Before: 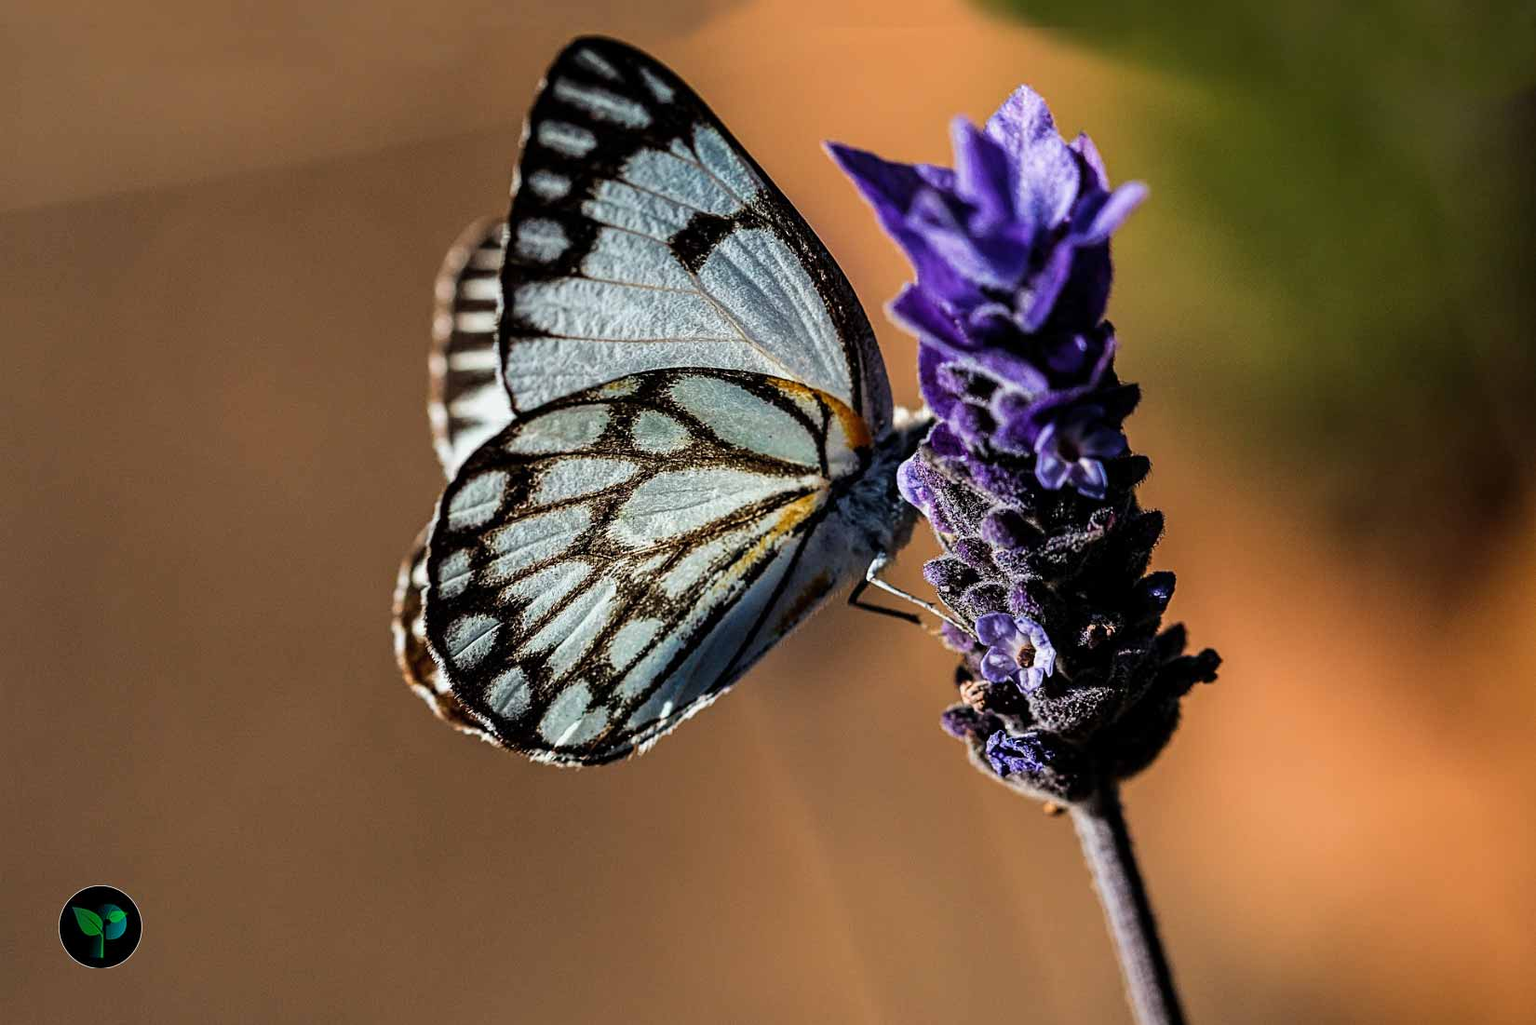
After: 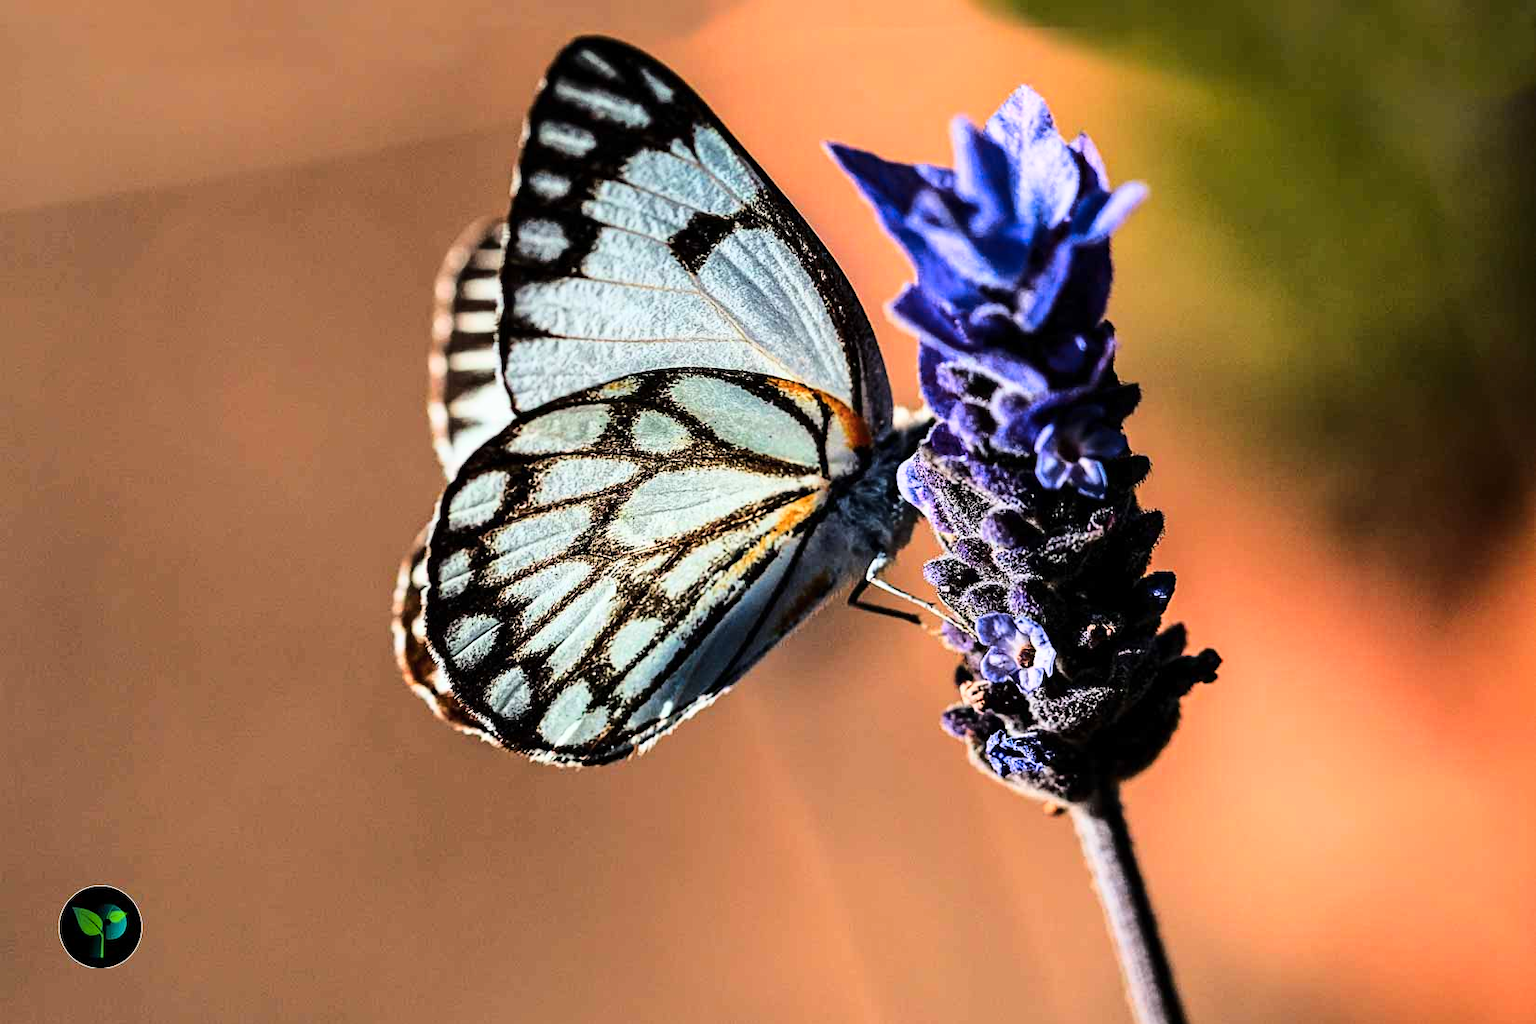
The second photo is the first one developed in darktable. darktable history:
color zones: curves: ch1 [(0.239, 0.552) (0.75, 0.5)]; ch2 [(0.25, 0.462) (0.749, 0.457)]
base curve: curves: ch0 [(0, 0) (0.028, 0.03) (0.121, 0.232) (0.46, 0.748) (0.859, 0.968) (1, 1)]
